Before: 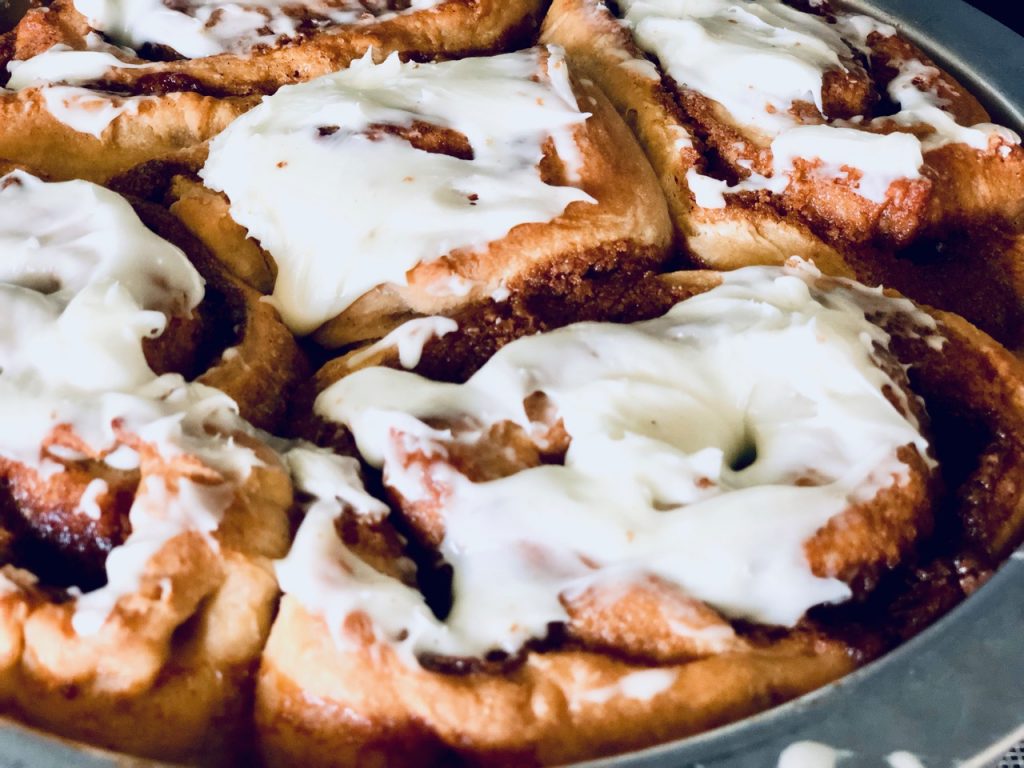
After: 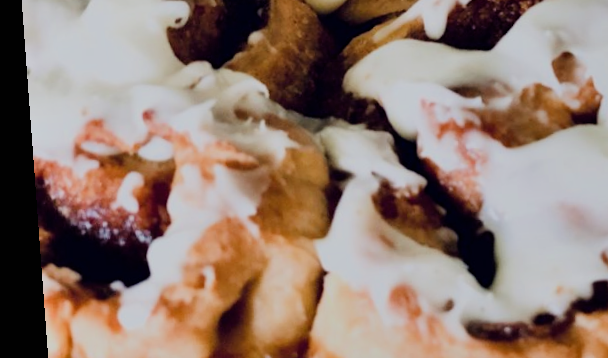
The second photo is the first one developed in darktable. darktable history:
filmic rgb: black relative exposure -7.65 EV, white relative exposure 4.56 EV, hardness 3.61
crop: top 44.483%, right 43.593%, bottom 12.892%
rotate and perspective: rotation -4.25°, automatic cropping off
shadows and highlights: shadows 43.71, white point adjustment -1.46, soften with gaussian
